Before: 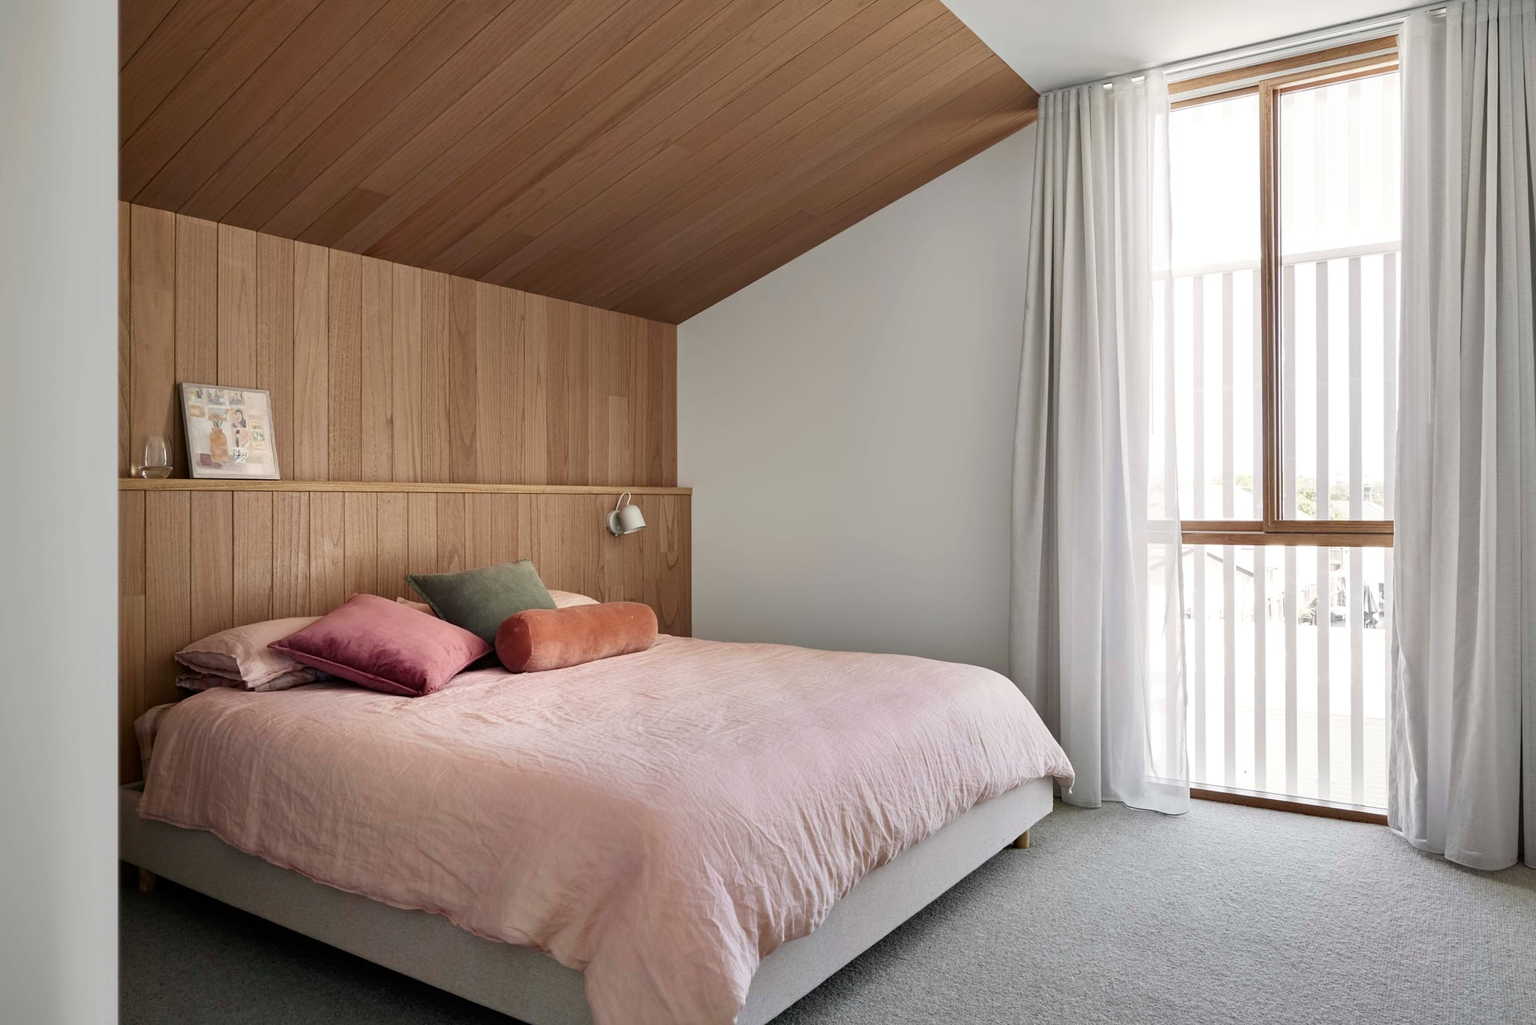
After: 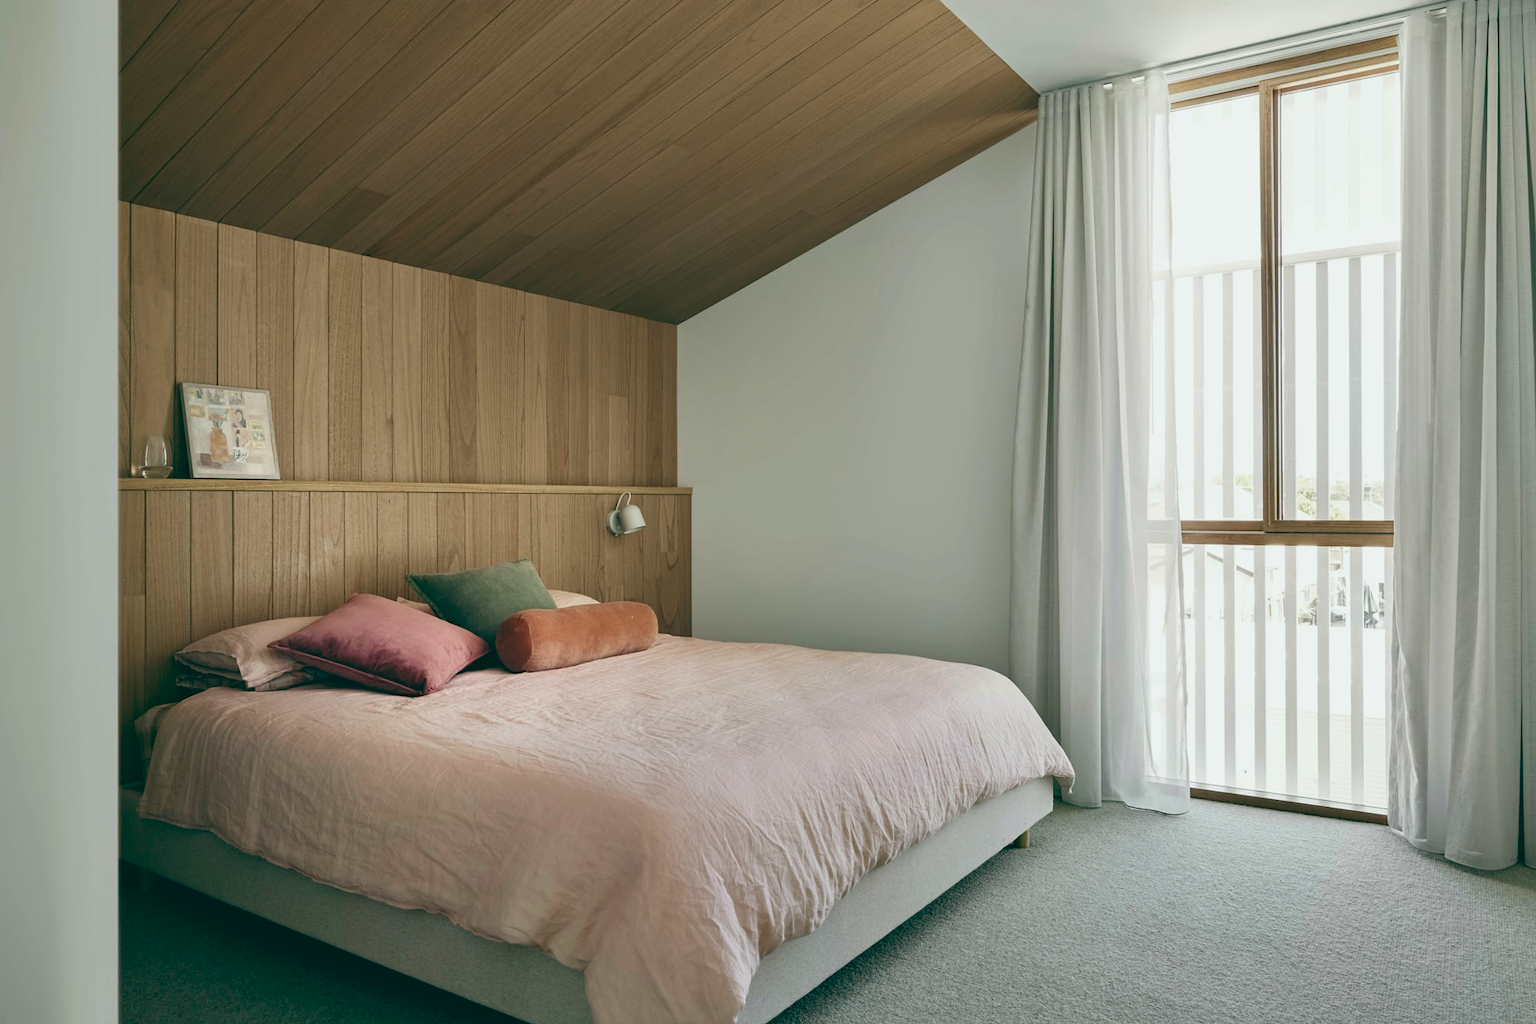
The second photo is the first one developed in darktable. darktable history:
color calibration: illuminant as shot in camera, x 0.358, y 0.373, temperature 4628.91 K
color balance: lift [1.005, 0.99, 1.007, 1.01], gamma [1, 1.034, 1.032, 0.966], gain [0.873, 1.055, 1.067, 0.933]
